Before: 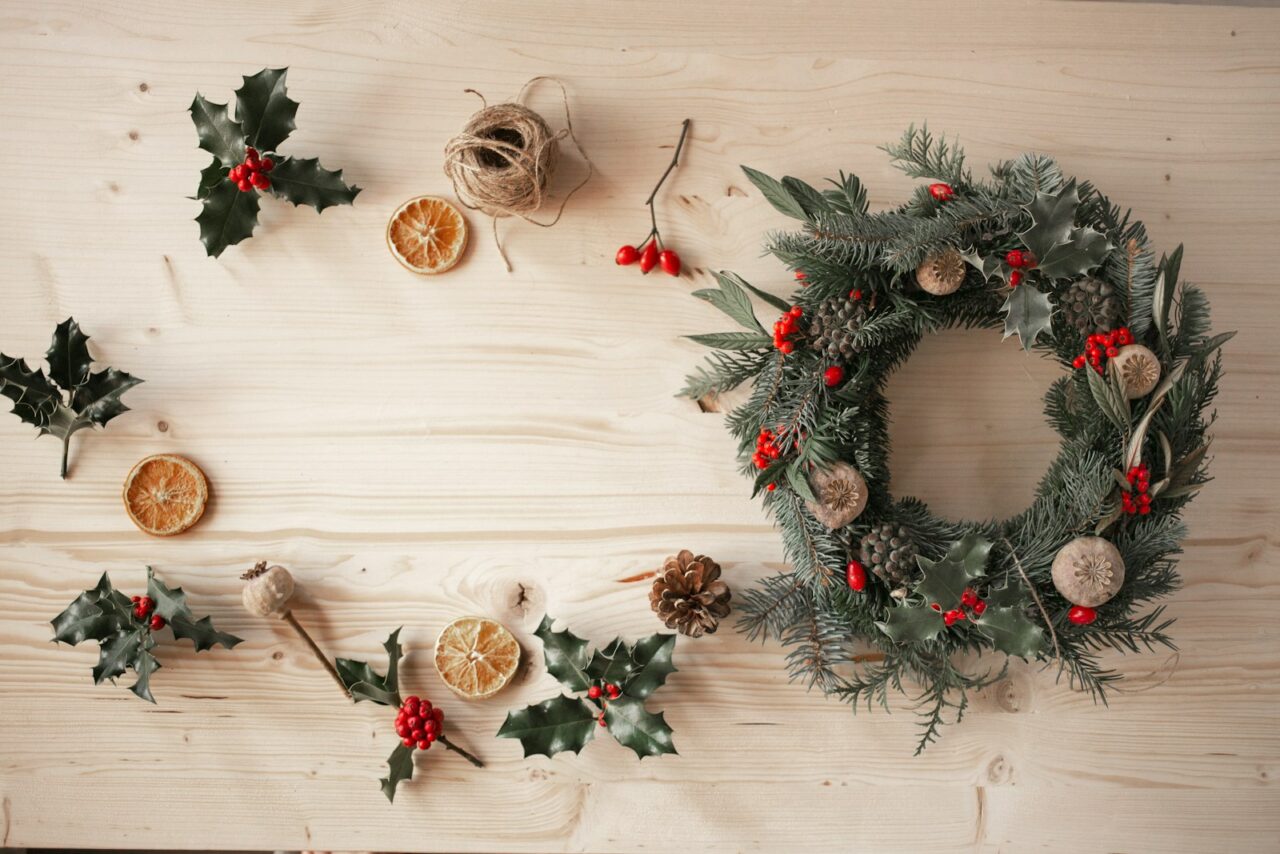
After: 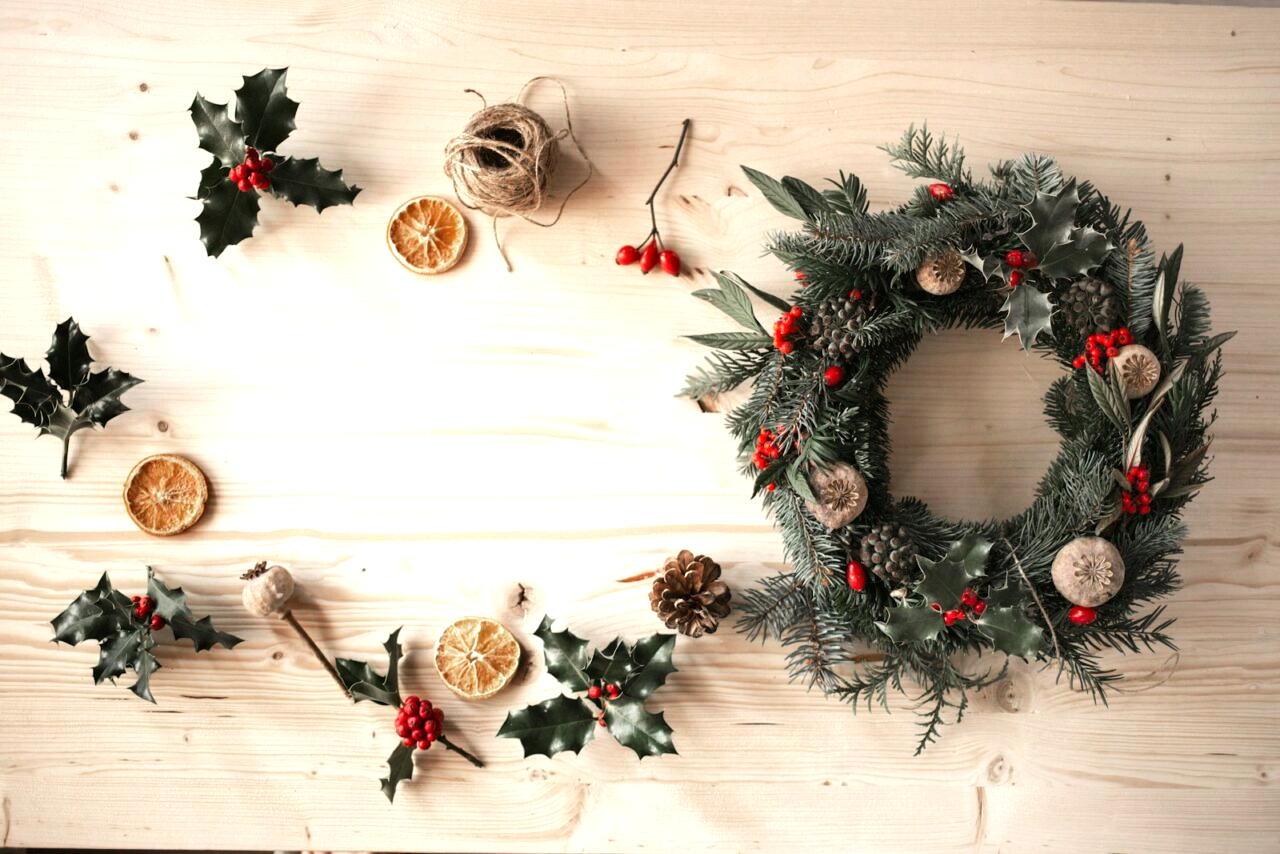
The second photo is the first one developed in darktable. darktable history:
tone equalizer: -8 EV -0.733 EV, -7 EV -0.726 EV, -6 EV -0.611 EV, -5 EV -0.4 EV, -3 EV 0.37 EV, -2 EV 0.6 EV, -1 EV 0.698 EV, +0 EV 0.778 EV, edges refinement/feathering 500, mask exposure compensation -1.57 EV, preserve details no
